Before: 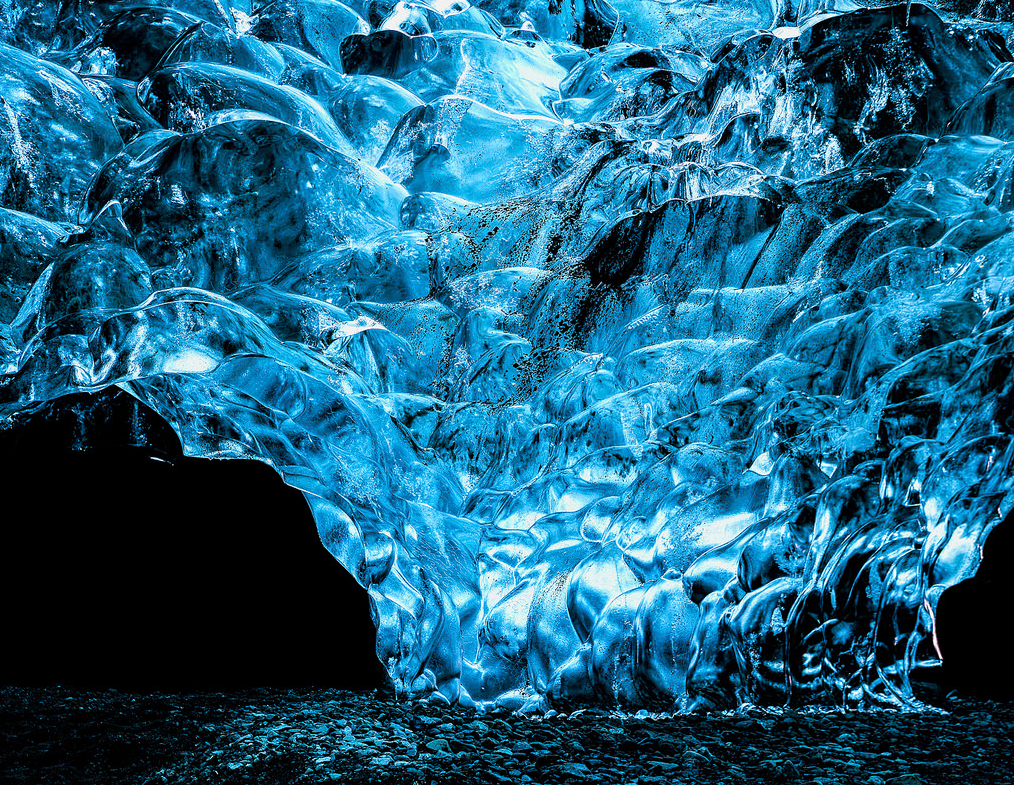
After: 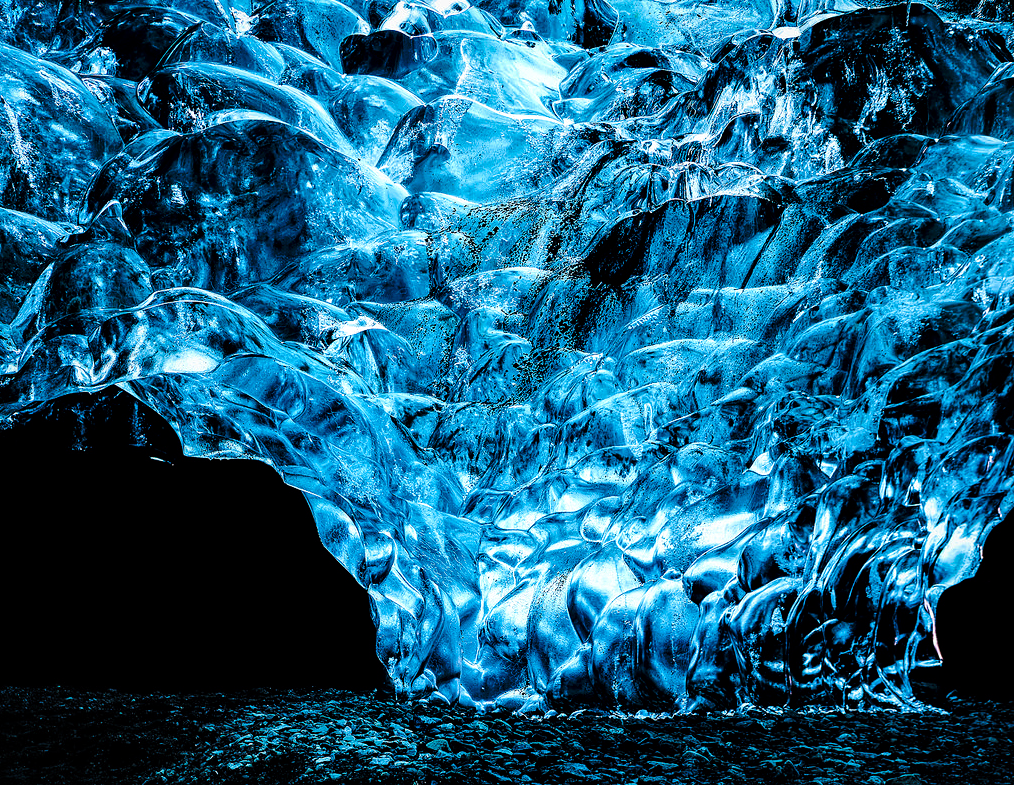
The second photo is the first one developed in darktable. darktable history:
local contrast: mode bilateral grid, contrast 25, coarseness 59, detail 151%, midtone range 0.2
base curve: curves: ch0 [(0, 0) (0.073, 0.04) (0.157, 0.139) (0.492, 0.492) (0.758, 0.758) (1, 1)], preserve colors none
